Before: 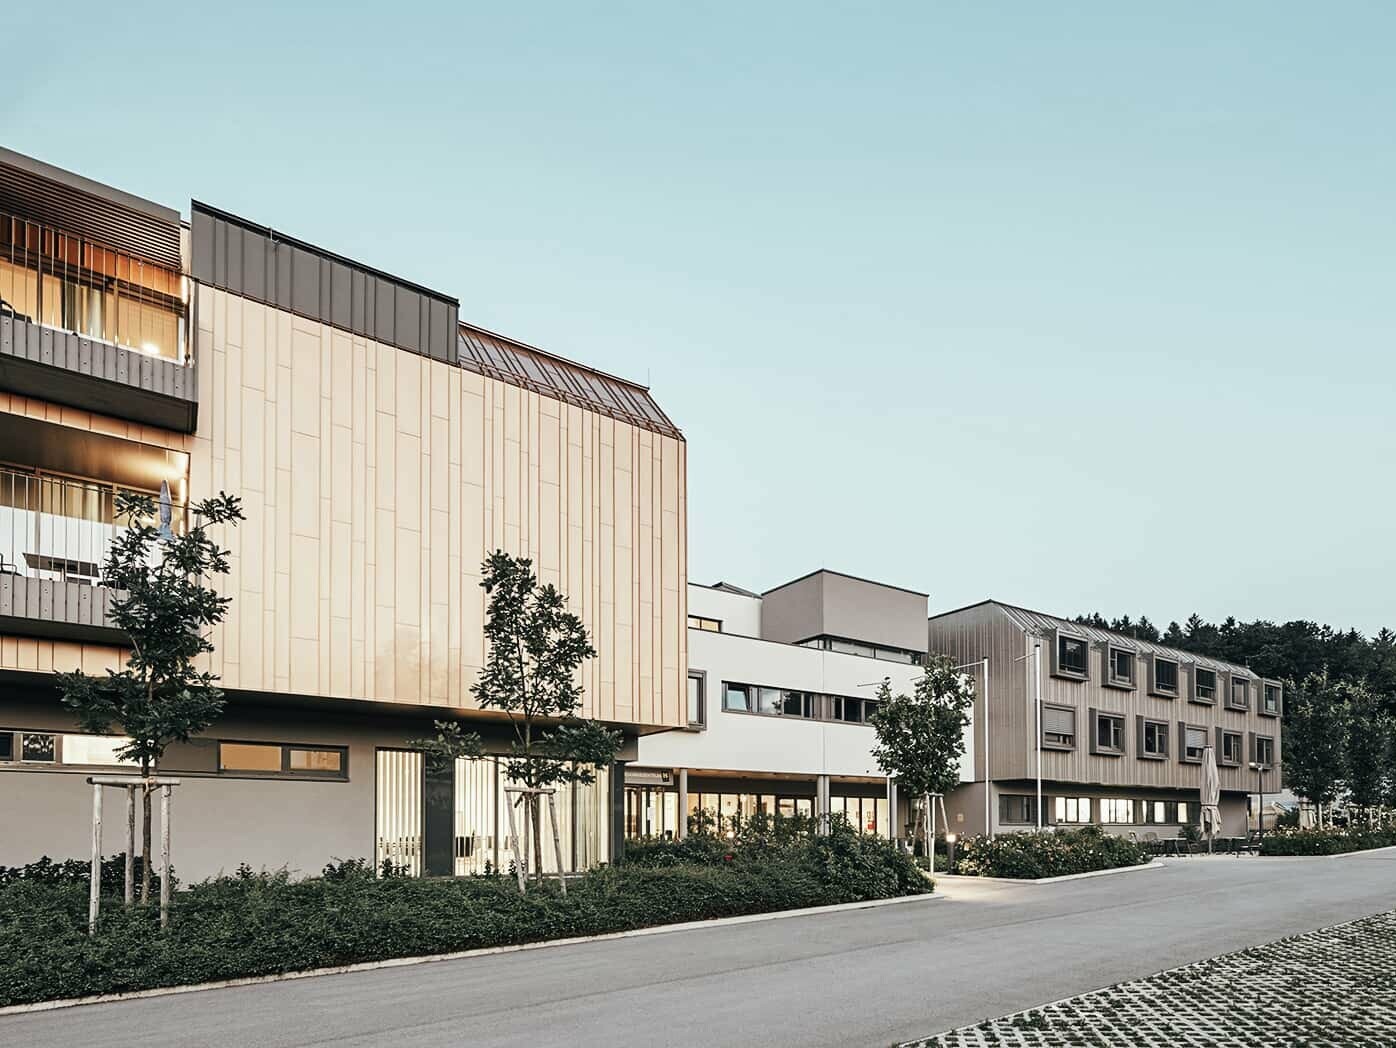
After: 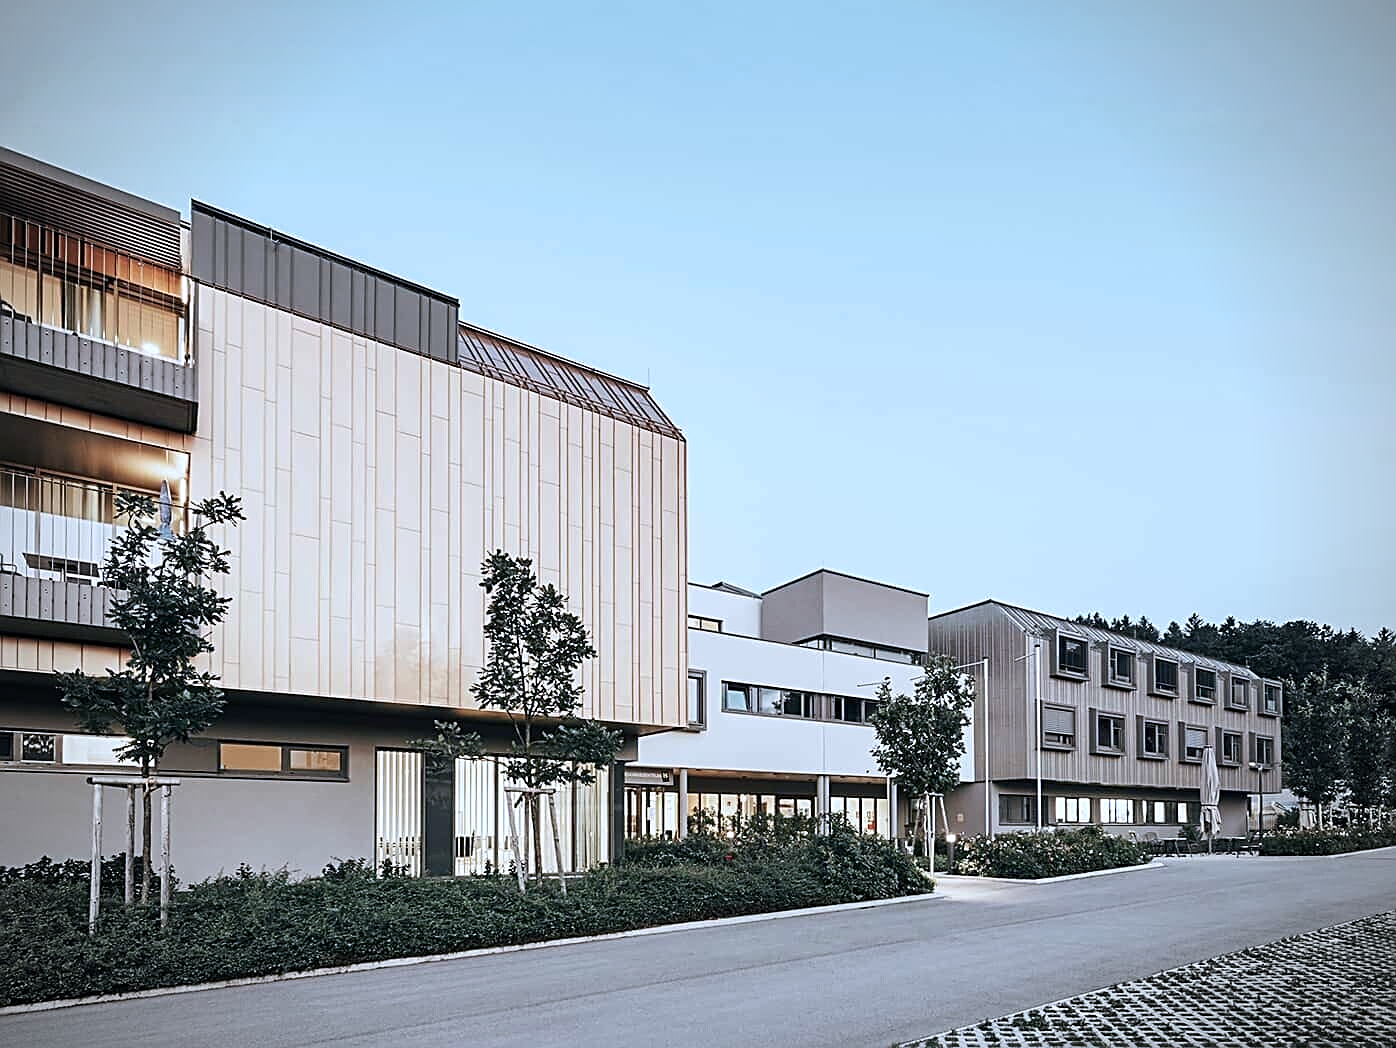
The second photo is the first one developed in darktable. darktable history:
sharpen: on, module defaults
vignetting: brightness -0.512, saturation -0.522, unbound false
color calibration: illuminant custom, x 0.372, y 0.382, temperature 4279.88 K
exposure: compensate exposure bias true, compensate highlight preservation false
